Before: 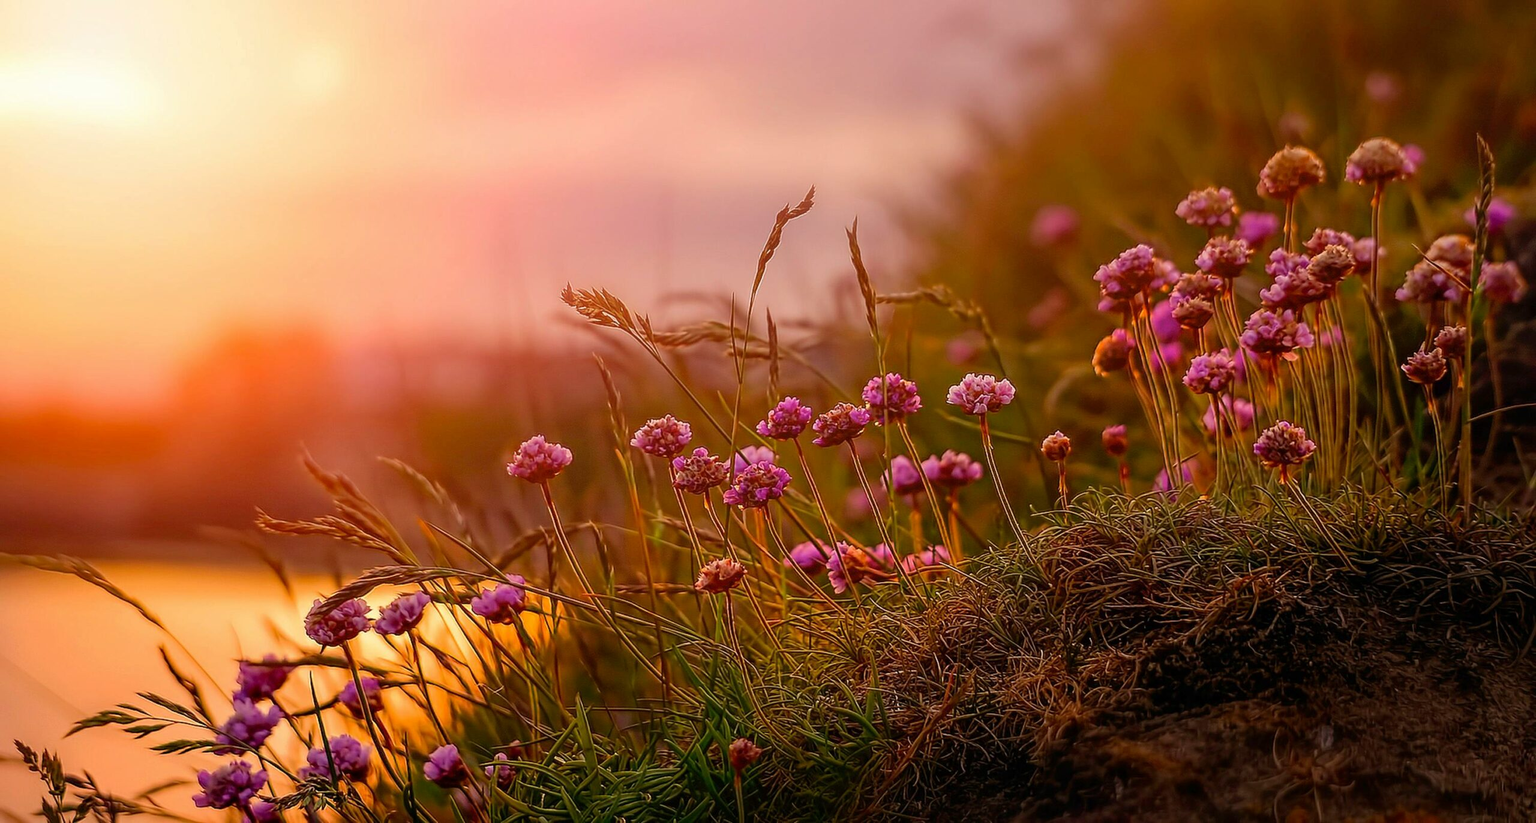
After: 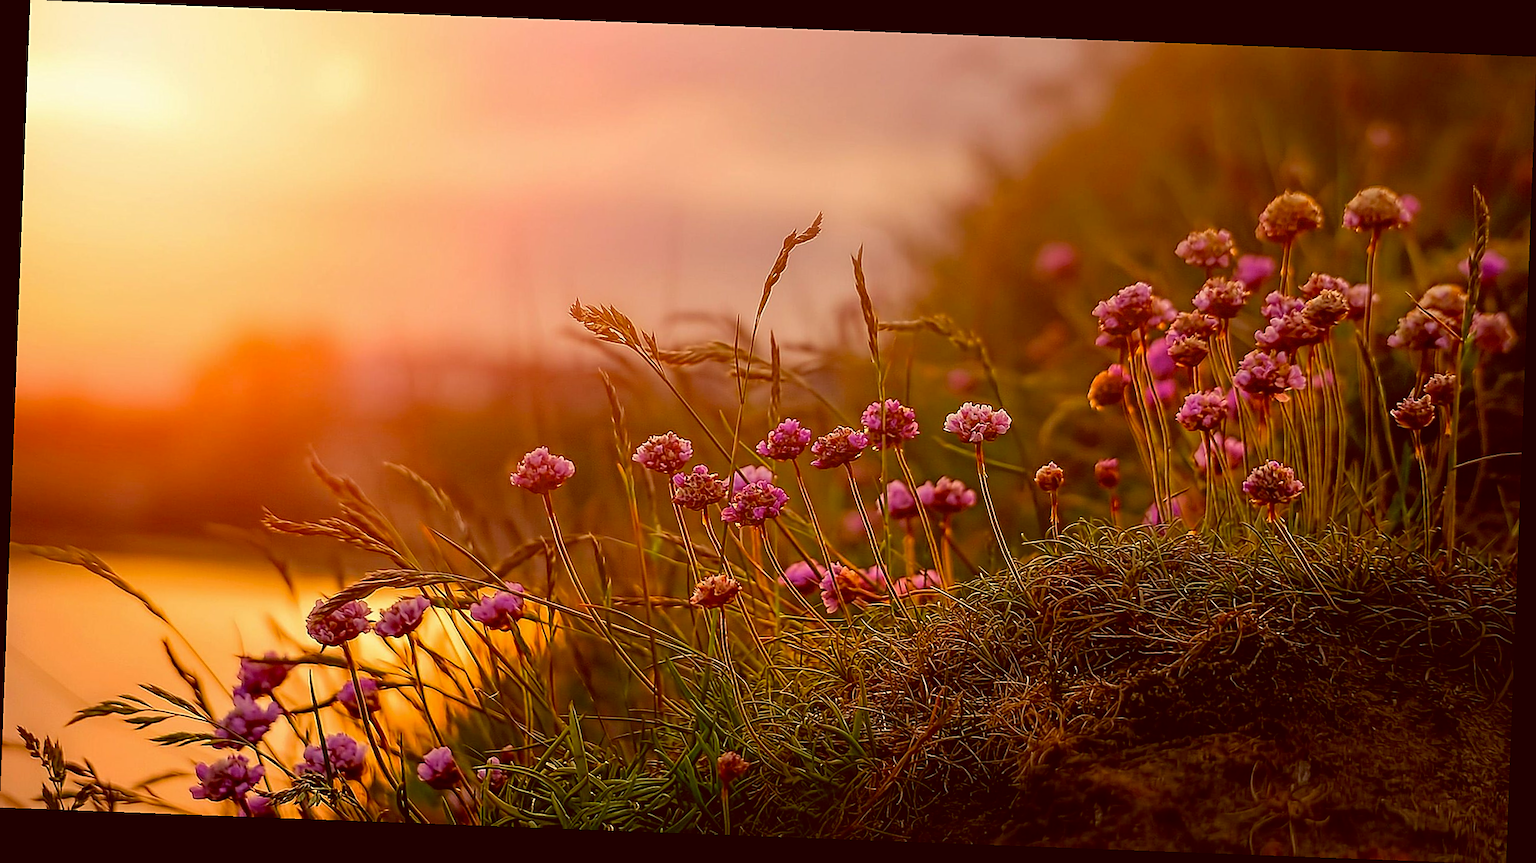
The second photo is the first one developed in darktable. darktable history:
color balance: lift [1.001, 1.007, 1, 0.993], gamma [1.023, 1.026, 1.01, 0.974], gain [0.964, 1.059, 1.073, 0.927]
sharpen: on, module defaults
rotate and perspective: rotation 2.17°, automatic cropping off
